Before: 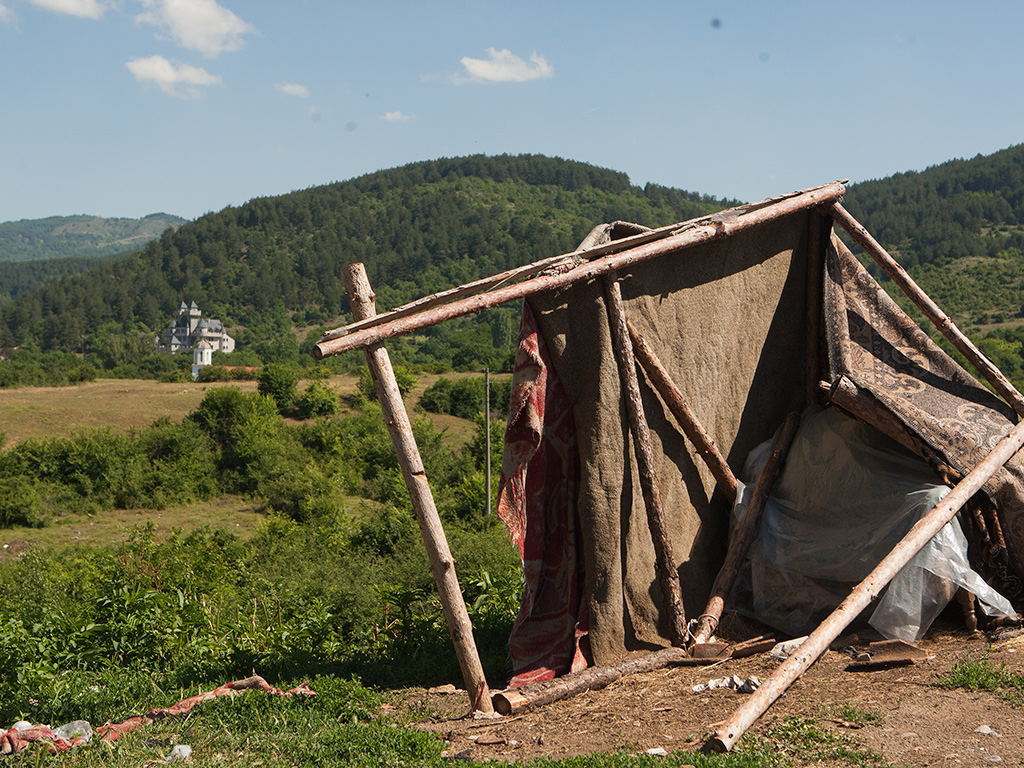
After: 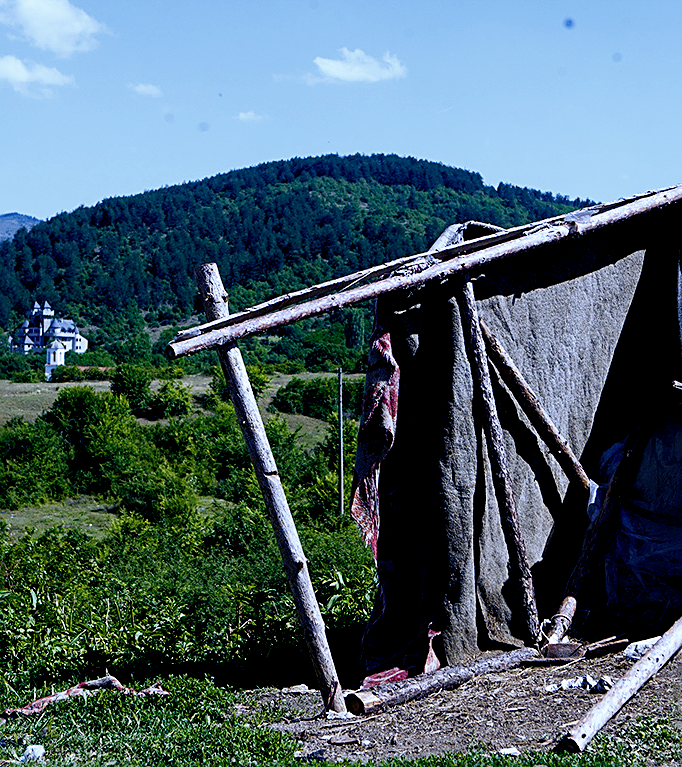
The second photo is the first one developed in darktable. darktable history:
contrast brightness saturation: contrast 0.1, saturation -0.3
crop and rotate: left 14.385%, right 18.948%
sharpen: on, module defaults
exposure: black level correction 0.01, exposure 0.011 EV, compensate highlight preservation false
filmic rgb: black relative exposure -8.7 EV, white relative exposure 2.7 EV, threshold 3 EV, target black luminance 0%, hardness 6.25, latitude 76.53%, contrast 1.326, shadows ↔ highlights balance -0.349%, preserve chrominance no, color science v4 (2020), enable highlight reconstruction true
white balance: red 0.766, blue 1.537
color balance rgb: shadows lift › chroma 3%, shadows lift › hue 240.84°, highlights gain › chroma 3%, highlights gain › hue 73.2°, global offset › luminance -0.5%, perceptual saturation grading › global saturation 20%, perceptual saturation grading › highlights -25%, perceptual saturation grading › shadows 50%, global vibrance 25.26%
